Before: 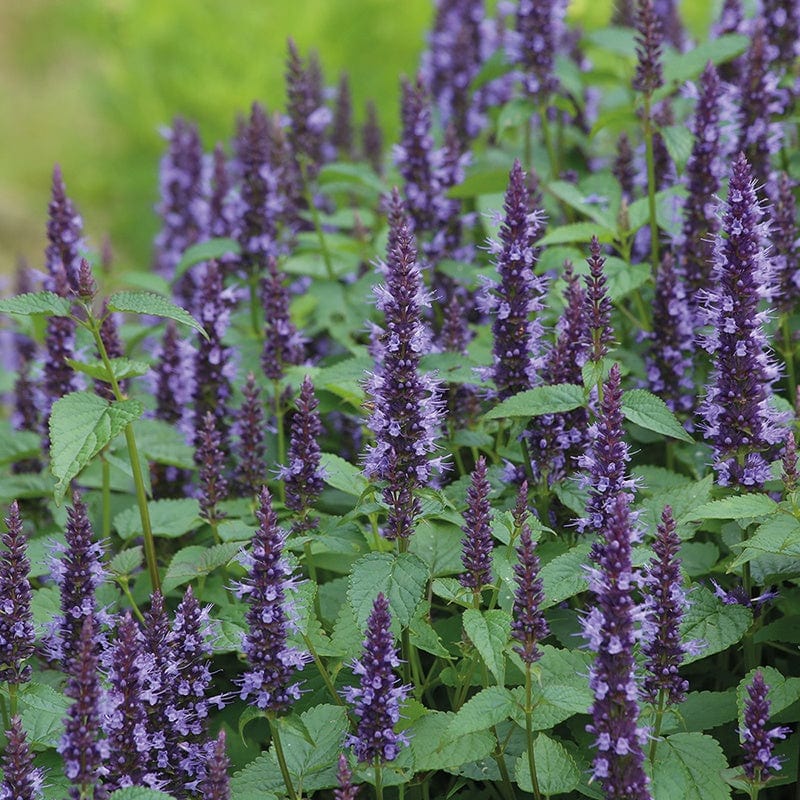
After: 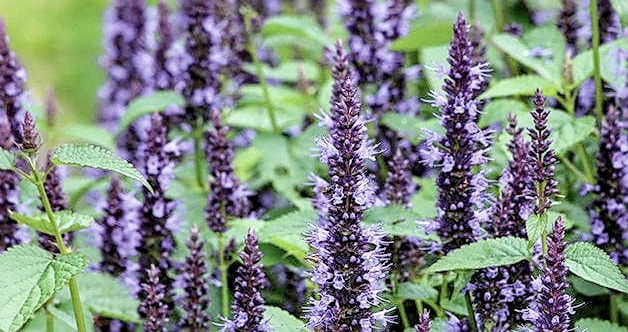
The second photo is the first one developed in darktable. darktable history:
rgb levels: levels [[0.01, 0.419, 0.839], [0, 0.5, 1], [0, 0.5, 1]]
filmic rgb: black relative exposure -7.65 EV, white relative exposure 4.56 EV, hardness 3.61
crop: left 7.036%, top 18.398%, right 14.379%, bottom 40.043%
sharpen: on, module defaults
local contrast: highlights 65%, shadows 54%, detail 169%, midtone range 0.514
exposure: black level correction 0, exposure 0.7 EV, compensate exposure bias true, compensate highlight preservation false
